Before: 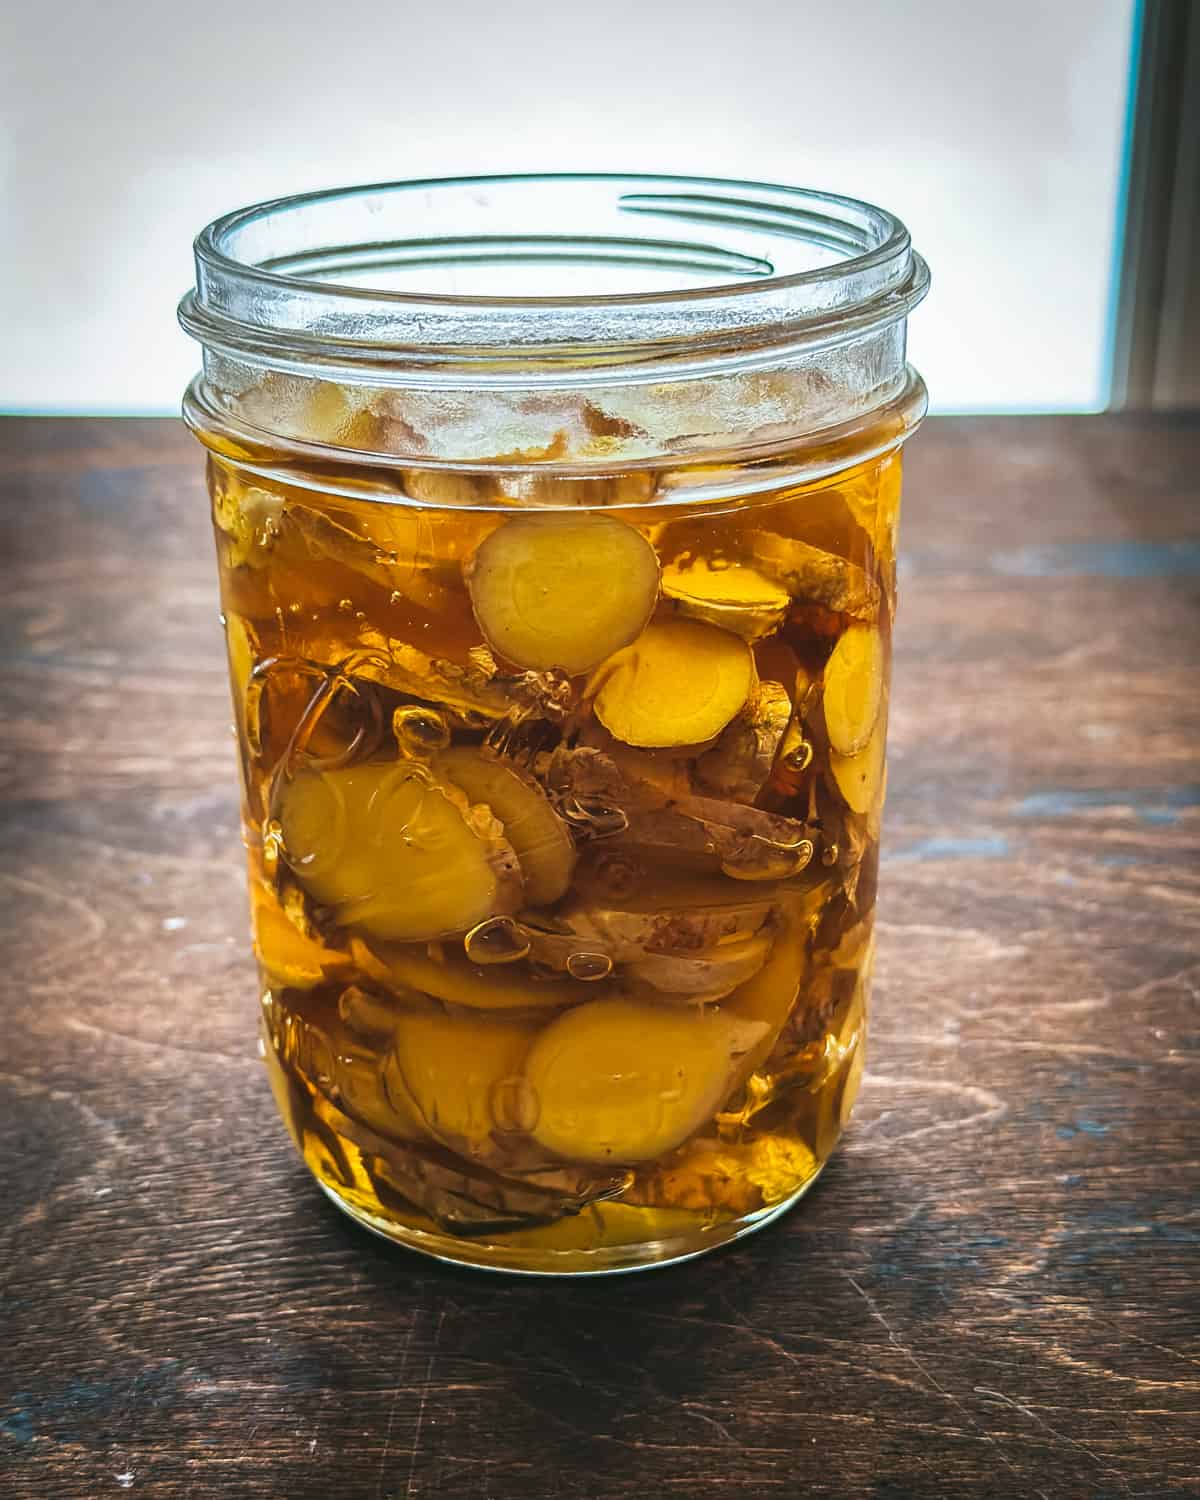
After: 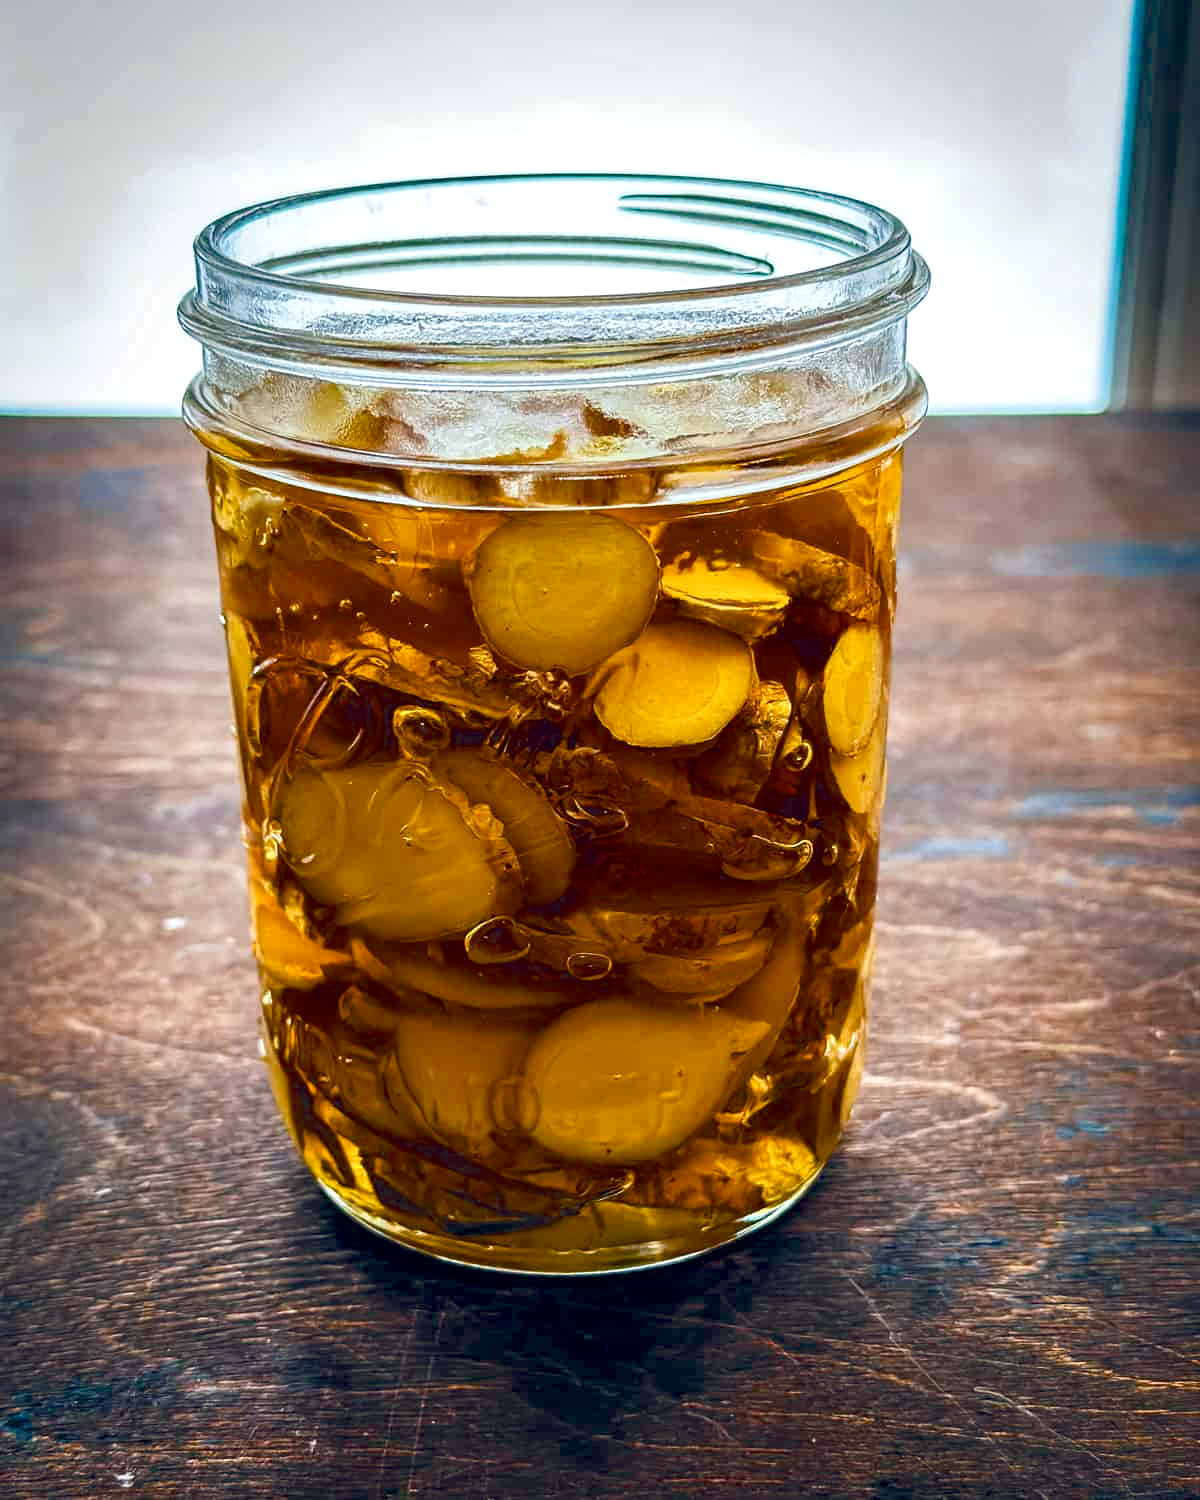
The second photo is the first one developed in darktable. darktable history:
color balance rgb: shadows lift › chroma 2.037%, shadows lift › hue 249.9°, global offset › chroma 0.138%, global offset › hue 254.34°, perceptual saturation grading › global saturation 20%, perceptual saturation grading › highlights -25.192%, perceptual saturation grading › shadows 50.216%, global vibrance 16.055%, saturation formula JzAzBz (2021)
local contrast: highlights 105%, shadows 102%, detail 119%, midtone range 0.2
shadows and highlights: shadows -10.99, white point adjustment 1.53, highlights 9.45
